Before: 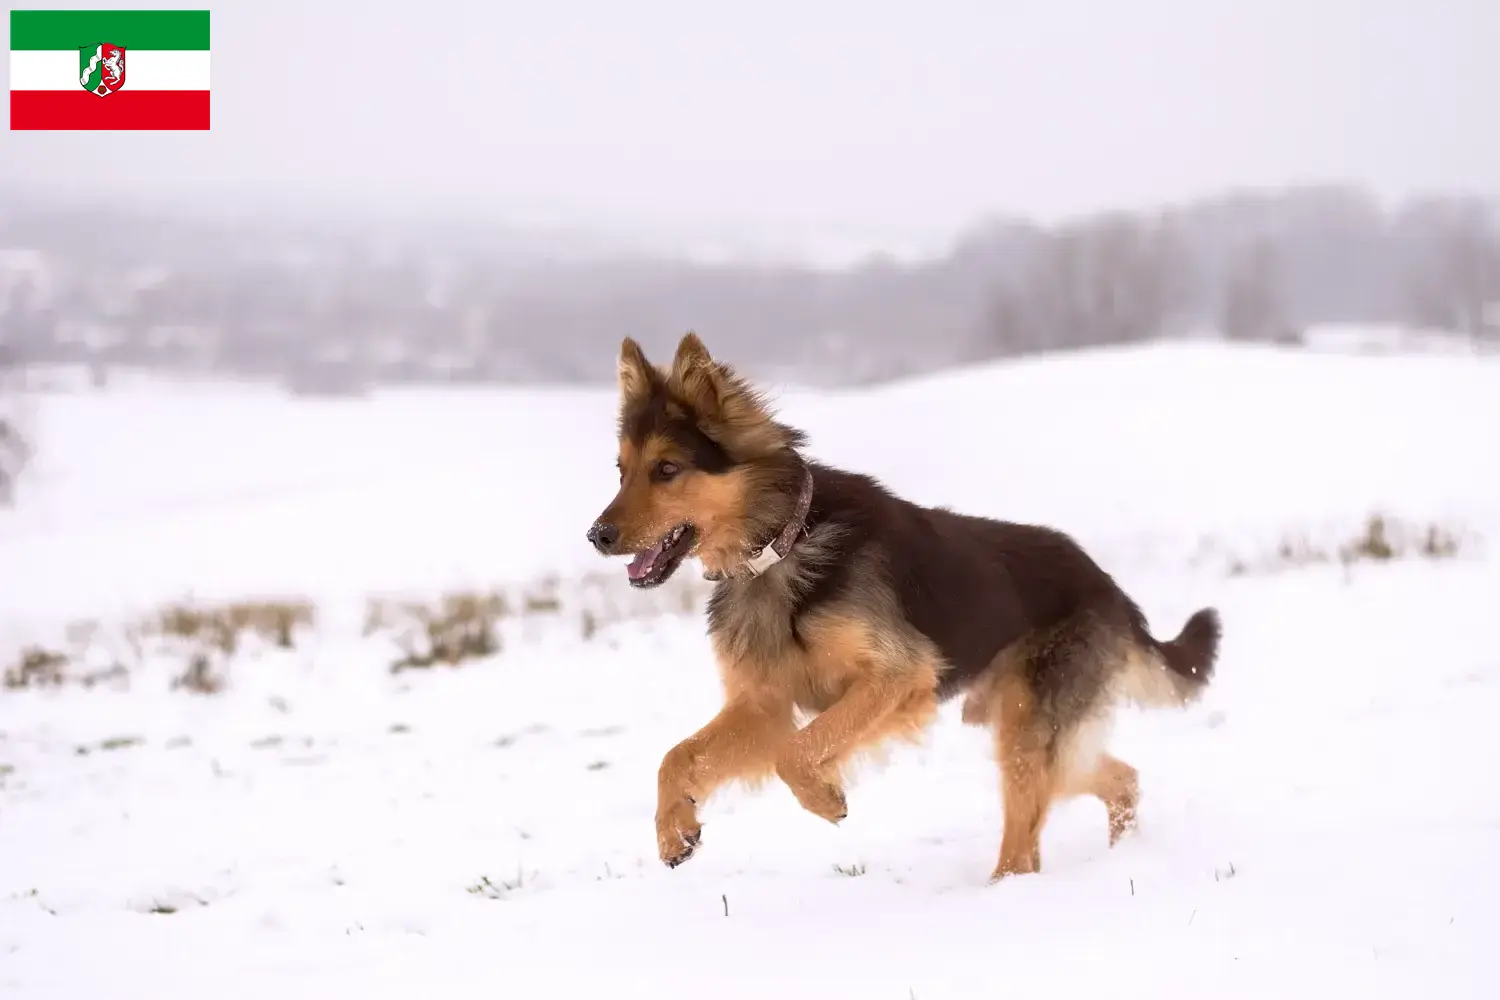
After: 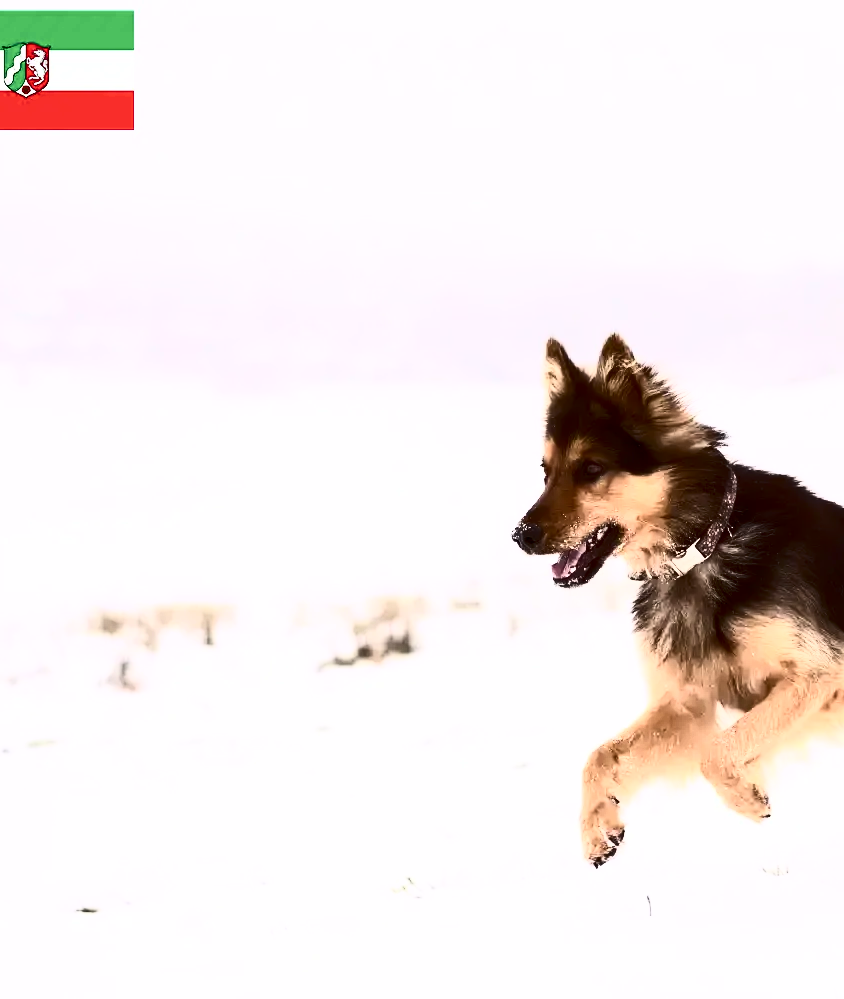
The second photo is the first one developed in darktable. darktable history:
crop: left 5.114%, right 38.589%
contrast brightness saturation: contrast 0.93, brightness 0.2
